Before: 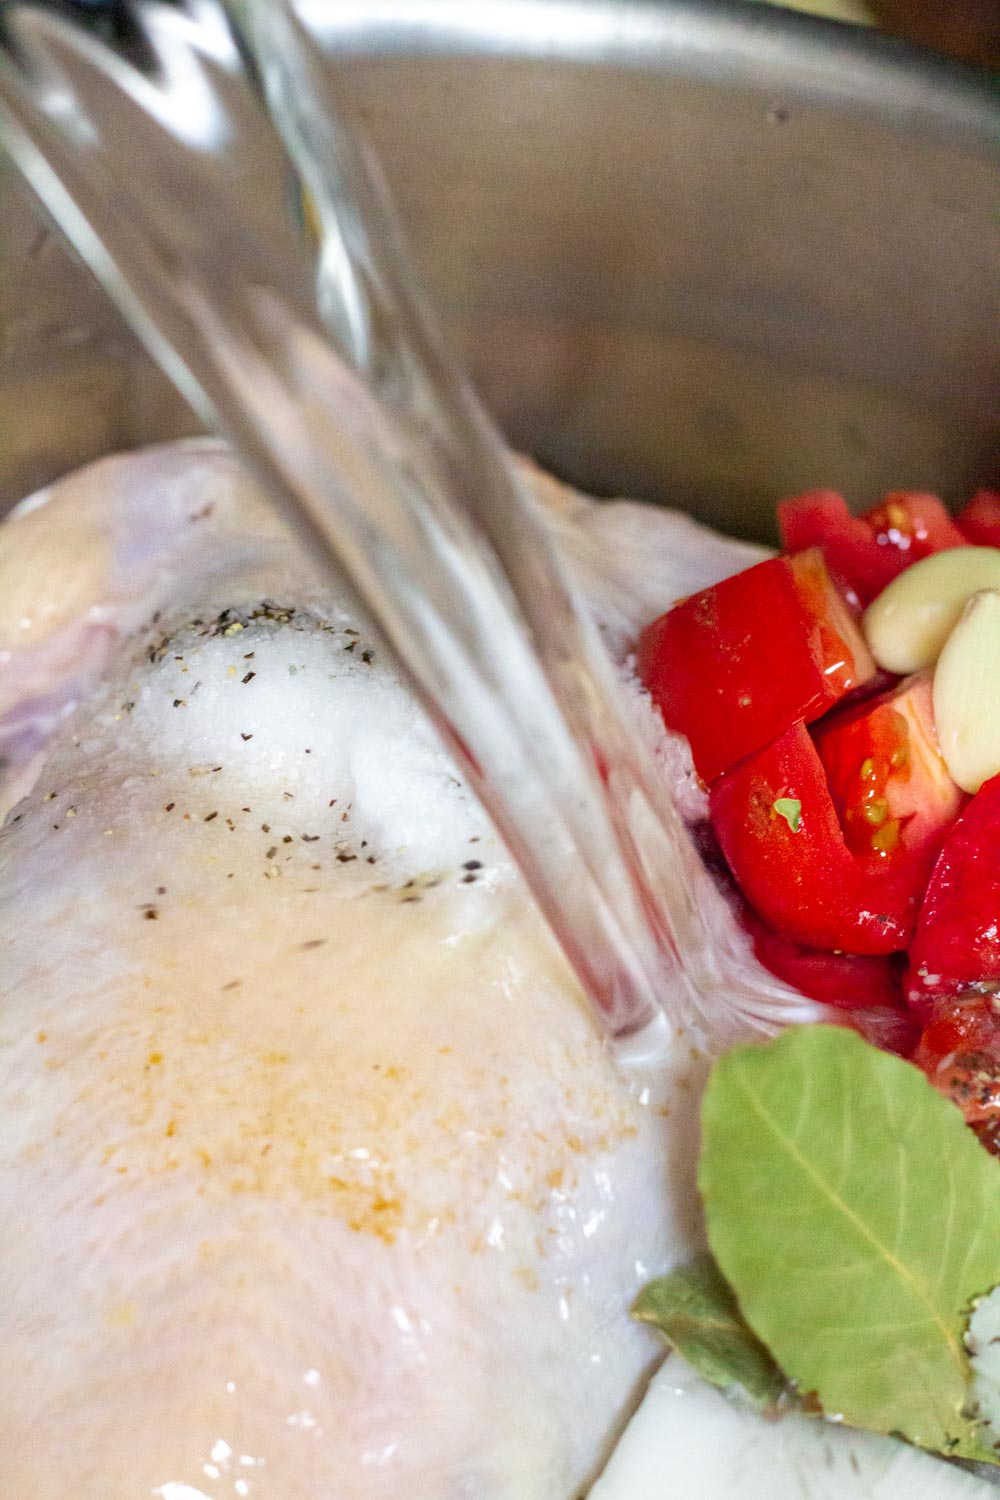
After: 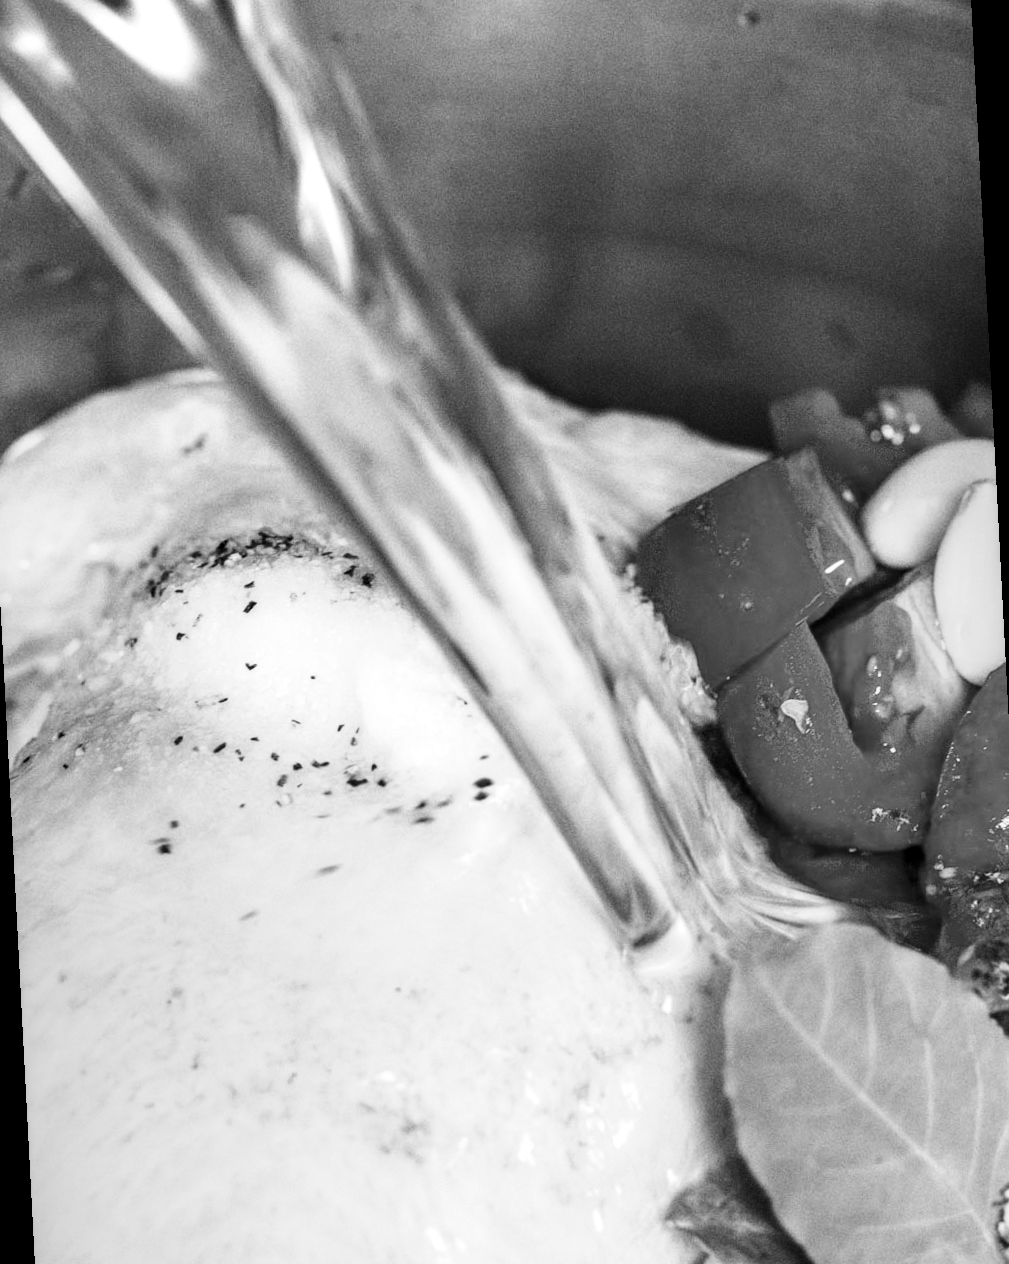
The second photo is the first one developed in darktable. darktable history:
rotate and perspective: rotation -3°, crop left 0.031, crop right 0.968, crop top 0.07, crop bottom 0.93
local contrast: shadows 94%
tone curve: curves: ch0 [(0, 0) (0.003, 0.06) (0.011, 0.059) (0.025, 0.065) (0.044, 0.076) (0.069, 0.088) (0.1, 0.102) (0.136, 0.116) (0.177, 0.137) (0.224, 0.169) (0.277, 0.214) (0.335, 0.271) (0.399, 0.356) (0.468, 0.459) (0.543, 0.579) (0.623, 0.705) (0.709, 0.823) (0.801, 0.918) (0.898, 0.963) (1, 1)], preserve colors none
crop and rotate: top 0%, bottom 5.097%
contrast brightness saturation: saturation -0.05
color balance rgb: linear chroma grading › global chroma 10%, perceptual saturation grading › global saturation 30%, global vibrance 10%
monochrome: on, module defaults
